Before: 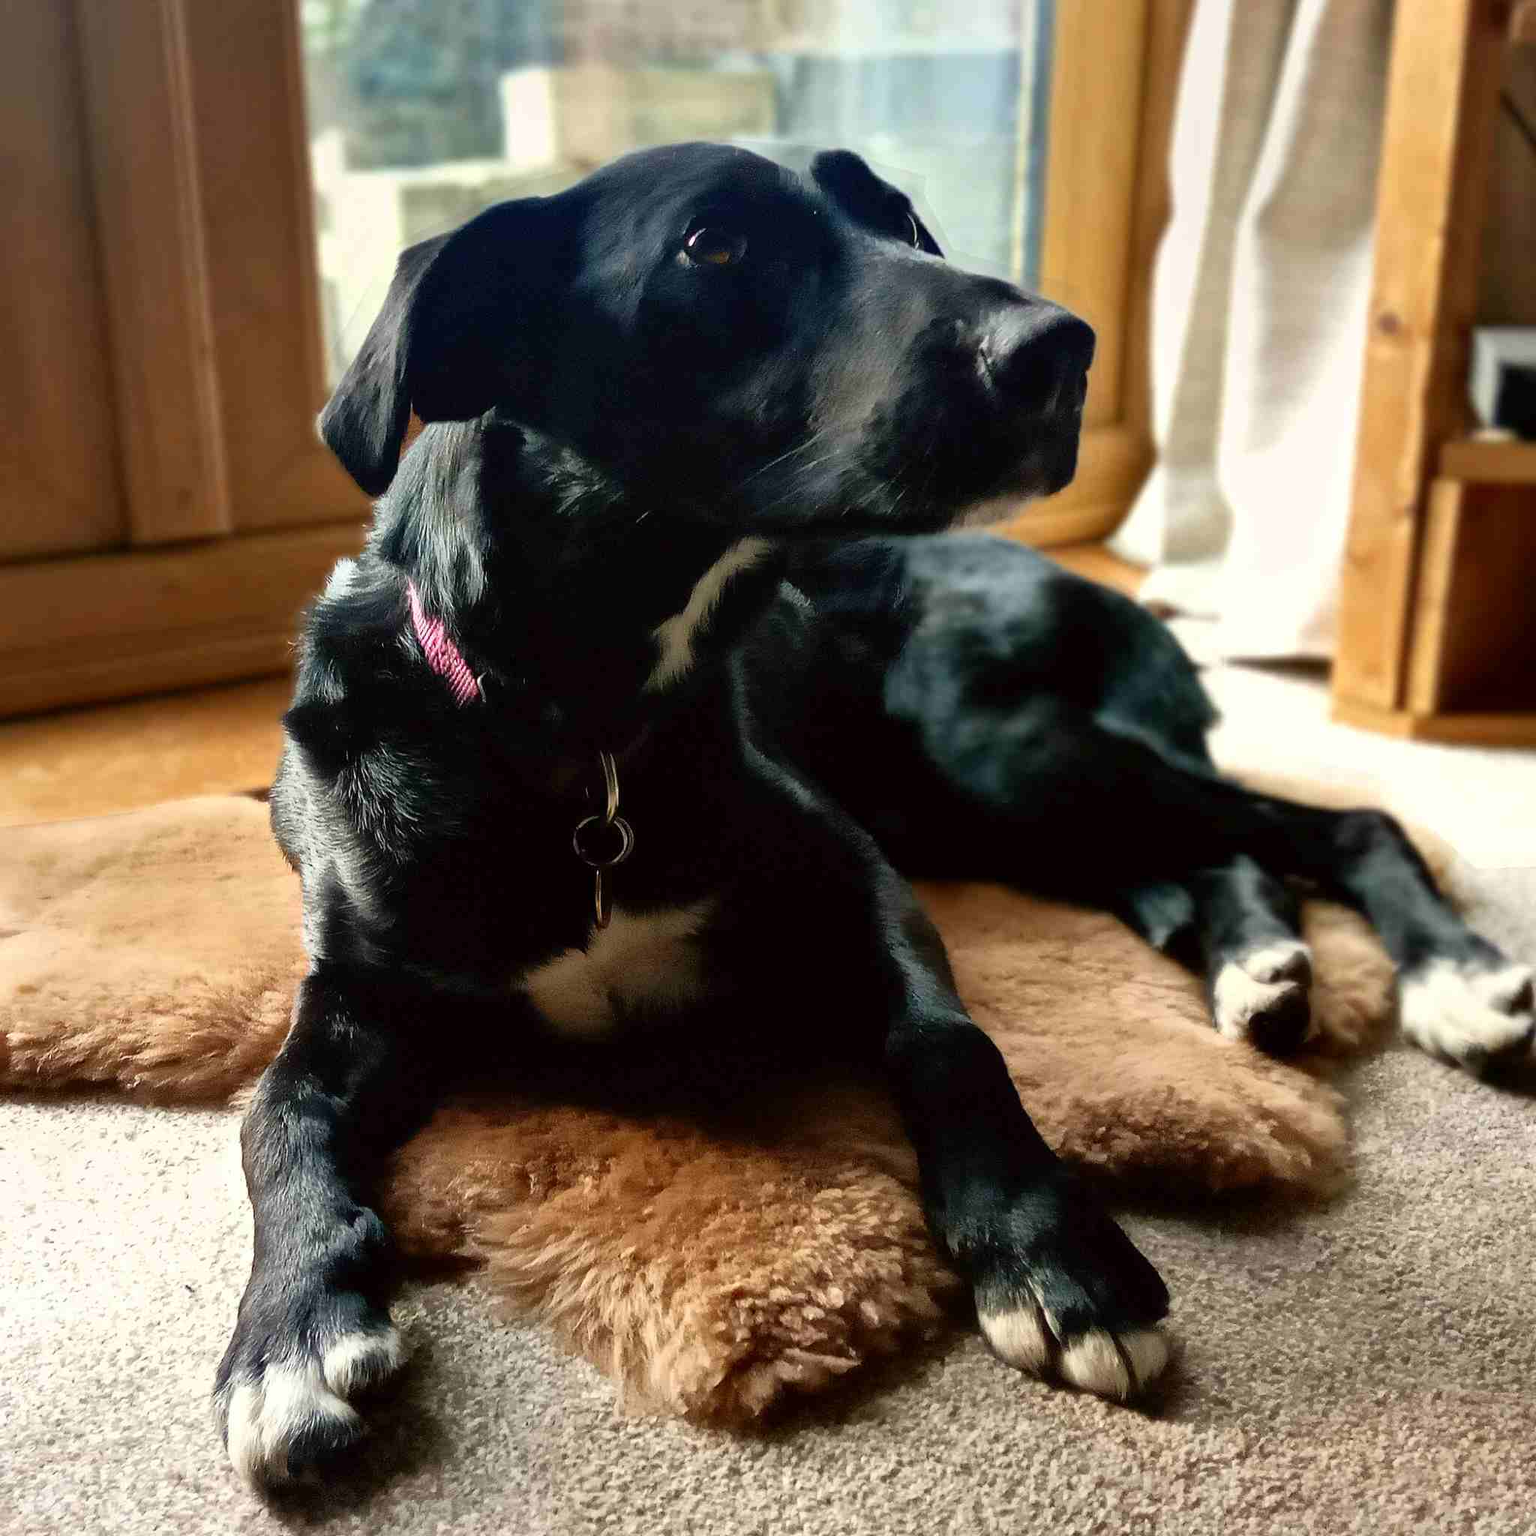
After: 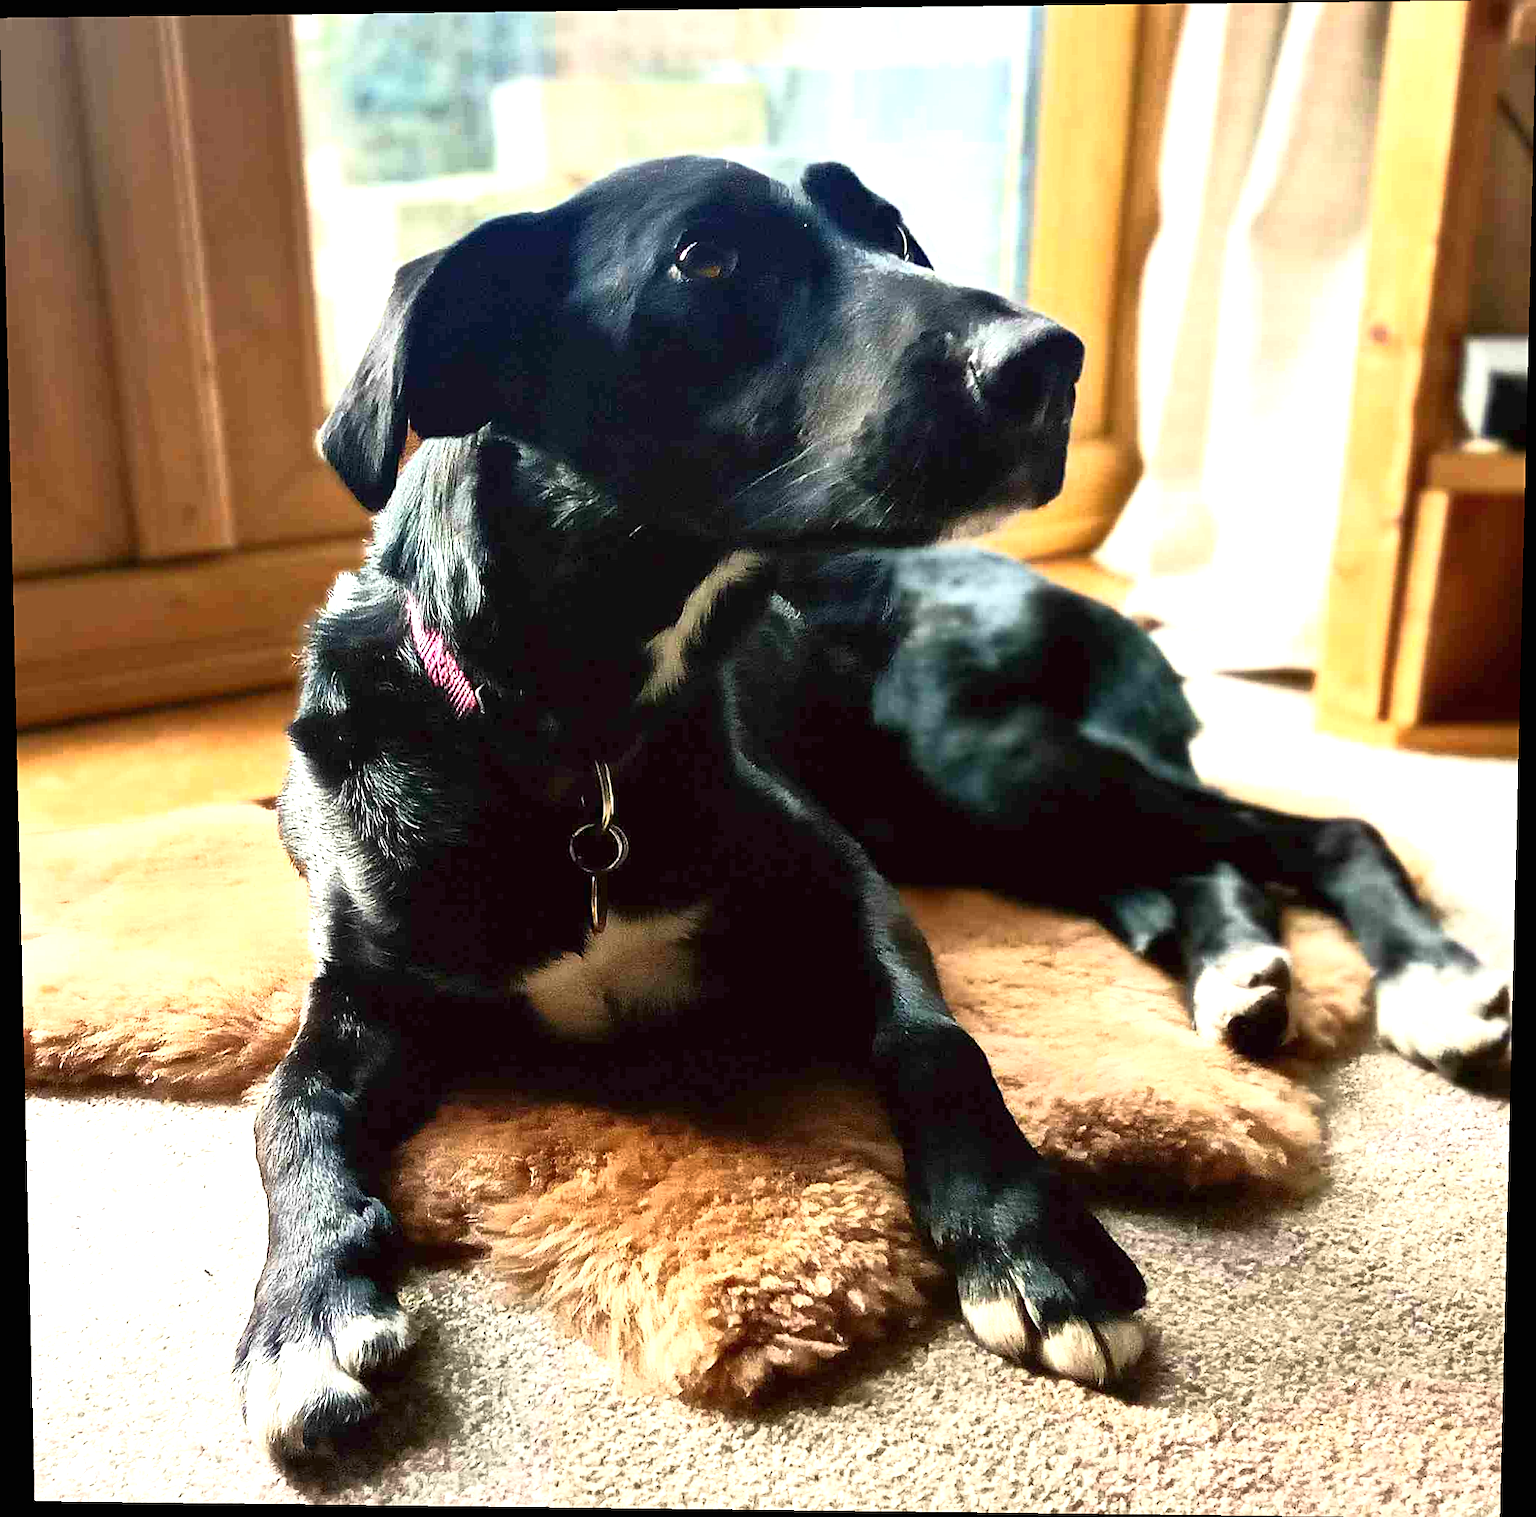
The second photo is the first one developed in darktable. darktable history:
sharpen: on, module defaults
rotate and perspective: lens shift (vertical) 0.048, lens shift (horizontal) -0.024, automatic cropping off
exposure: black level correction 0, exposure 1.1 EV, compensate highlight preservation false
base curve: curves: ch0 [(0, 0) (0.257, 0.25) (0.482, 0.586) (0.757, 0.871) (1, 1)]
